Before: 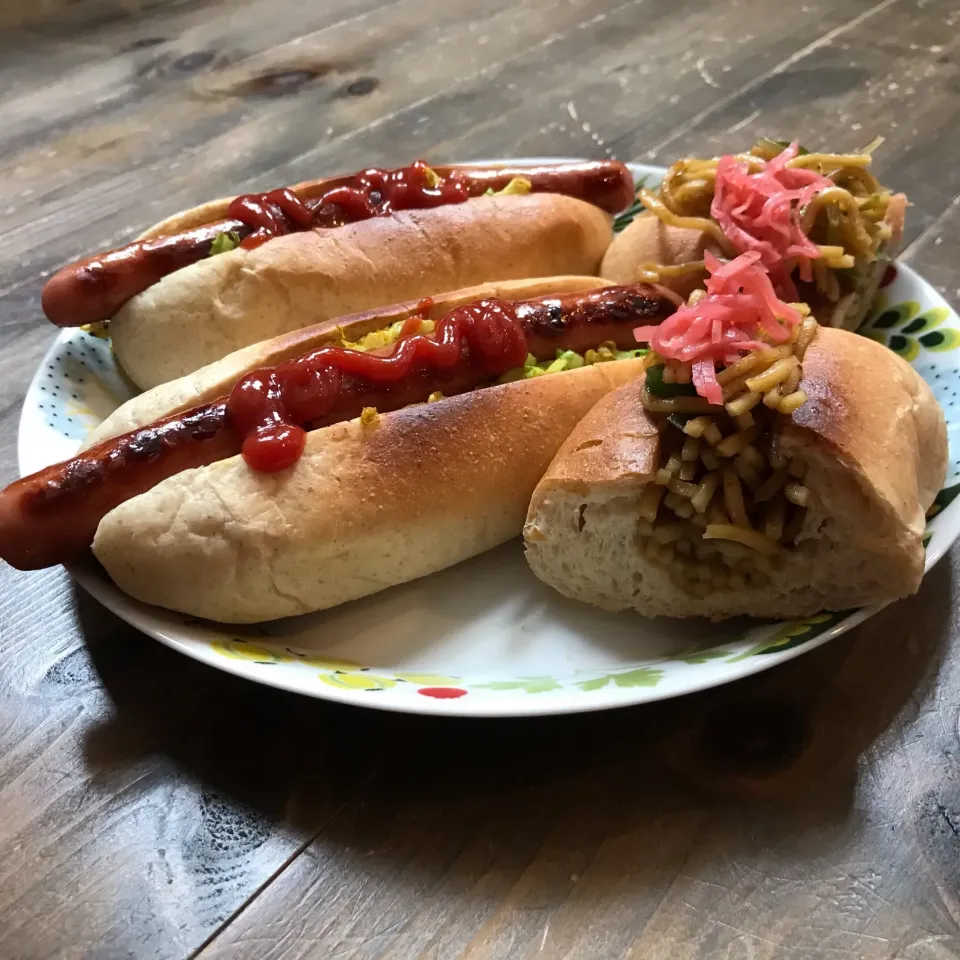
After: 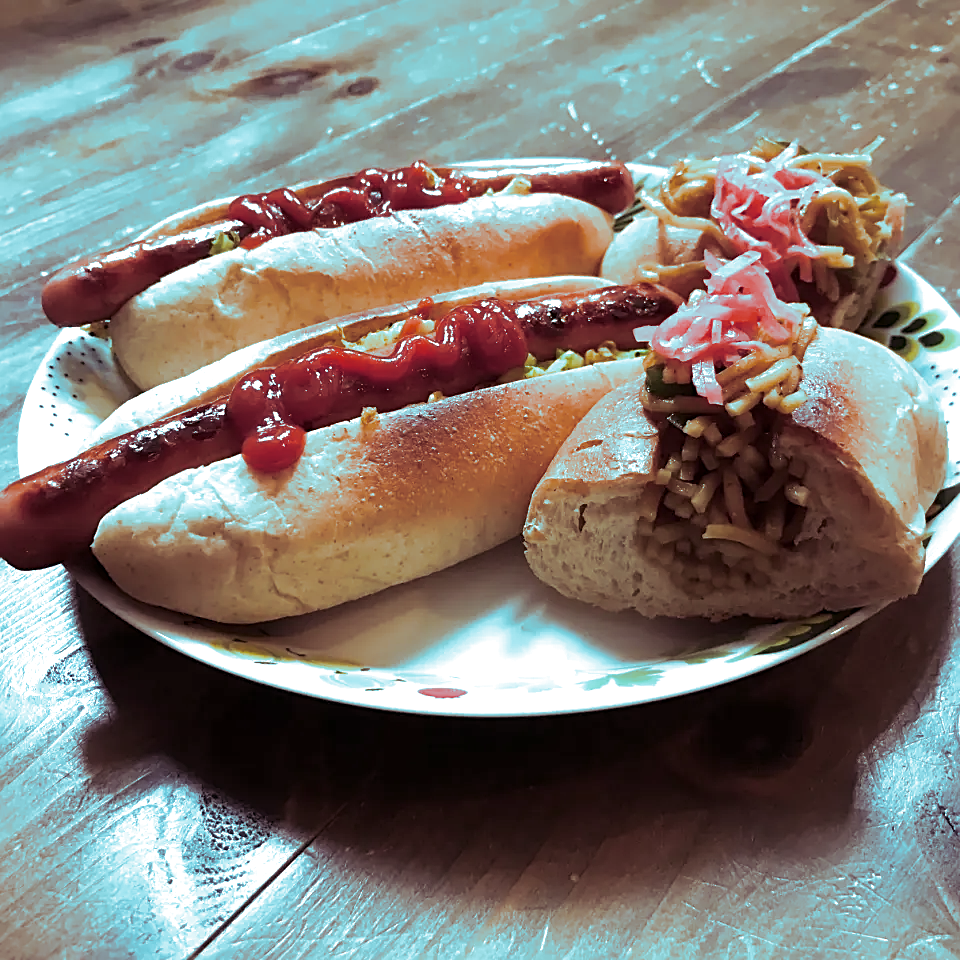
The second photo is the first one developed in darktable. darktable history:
split-toning: shadows › hue 327.6°, highlights › hue 198°, highlights › saturation 0.55, balance -21.25, compress 0%
sharpen: on, module defaults
exposure: black level correction 0.001, exposure 0.5 EV, compensate exposure bias true, compensate highlight preservation false
